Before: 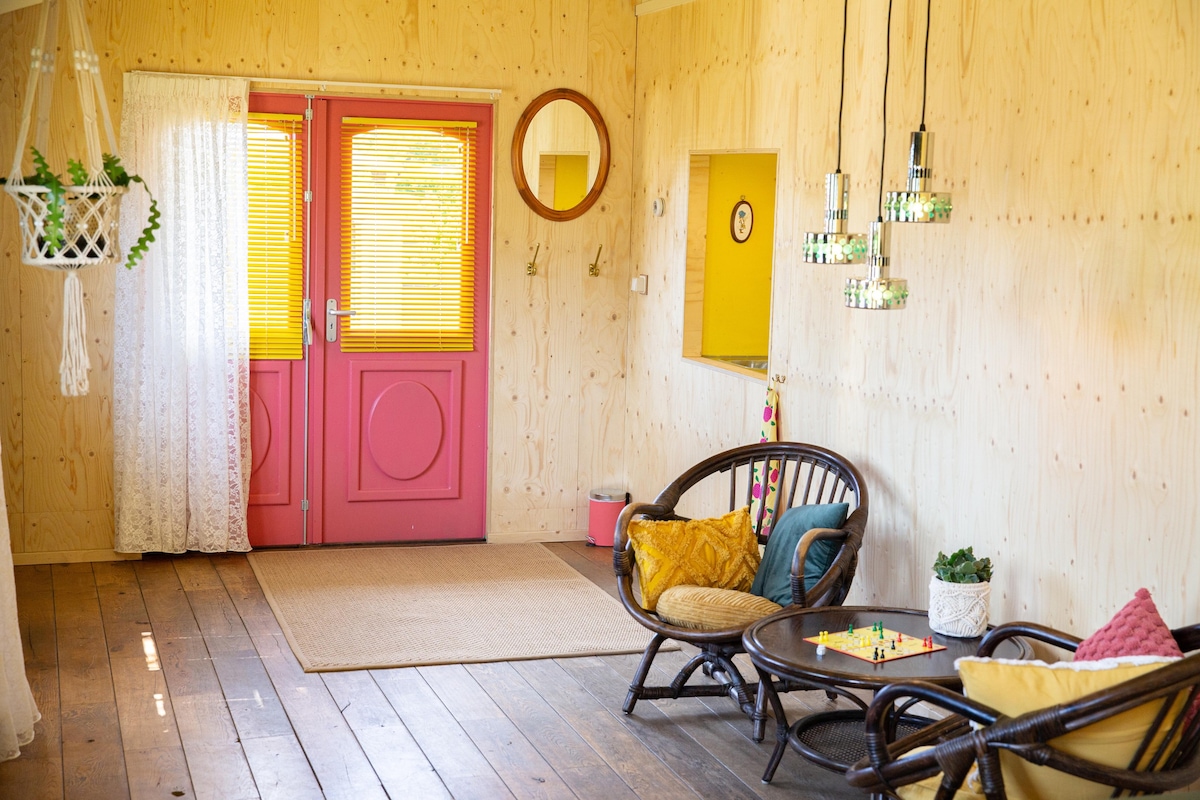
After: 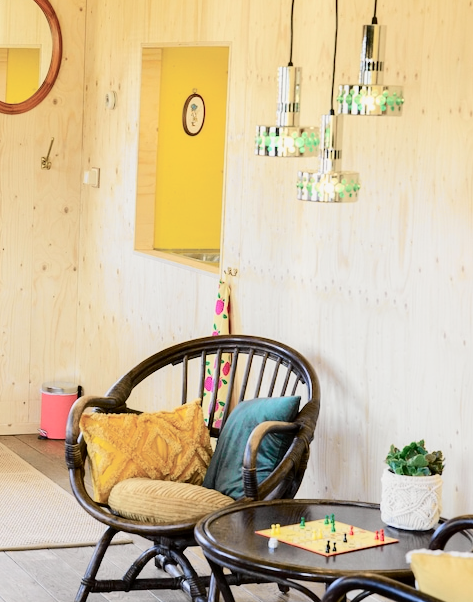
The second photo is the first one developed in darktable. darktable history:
white balance: emerald 1
crop: left 45.721%, top 13.393%, right 14.118%, bottom 10.01%
tone curve: curves: ch0 [(0.014, 0) (0.13, 0.09) (0.227, 0.211) (0.346, 0.388) (0.499, 0.598) (0.662, 0.76) (0.795, 0.846) (1, 0.969)]; ch1 [(0, 0) (0.366, 0.367) (0.447, 0.417) (0.473, 0.484) (0.504, 0.502) (0.525, 0.518) (0.564, 0.548) (0.639, 0.643) (1, 1)]; ch2 [(0, 0) (0.333, 0.346) (0.375, 0.375) (0.424, 0.43) (0.476, 0.498) (0.496, 0.505) (0.517, 0.515) (0.542, 0.564) (0.583, 0.6) (0.64, 0.622) (0.723, 0.676) (1, 1)], color space Lab, independent channels, preserve colors none
